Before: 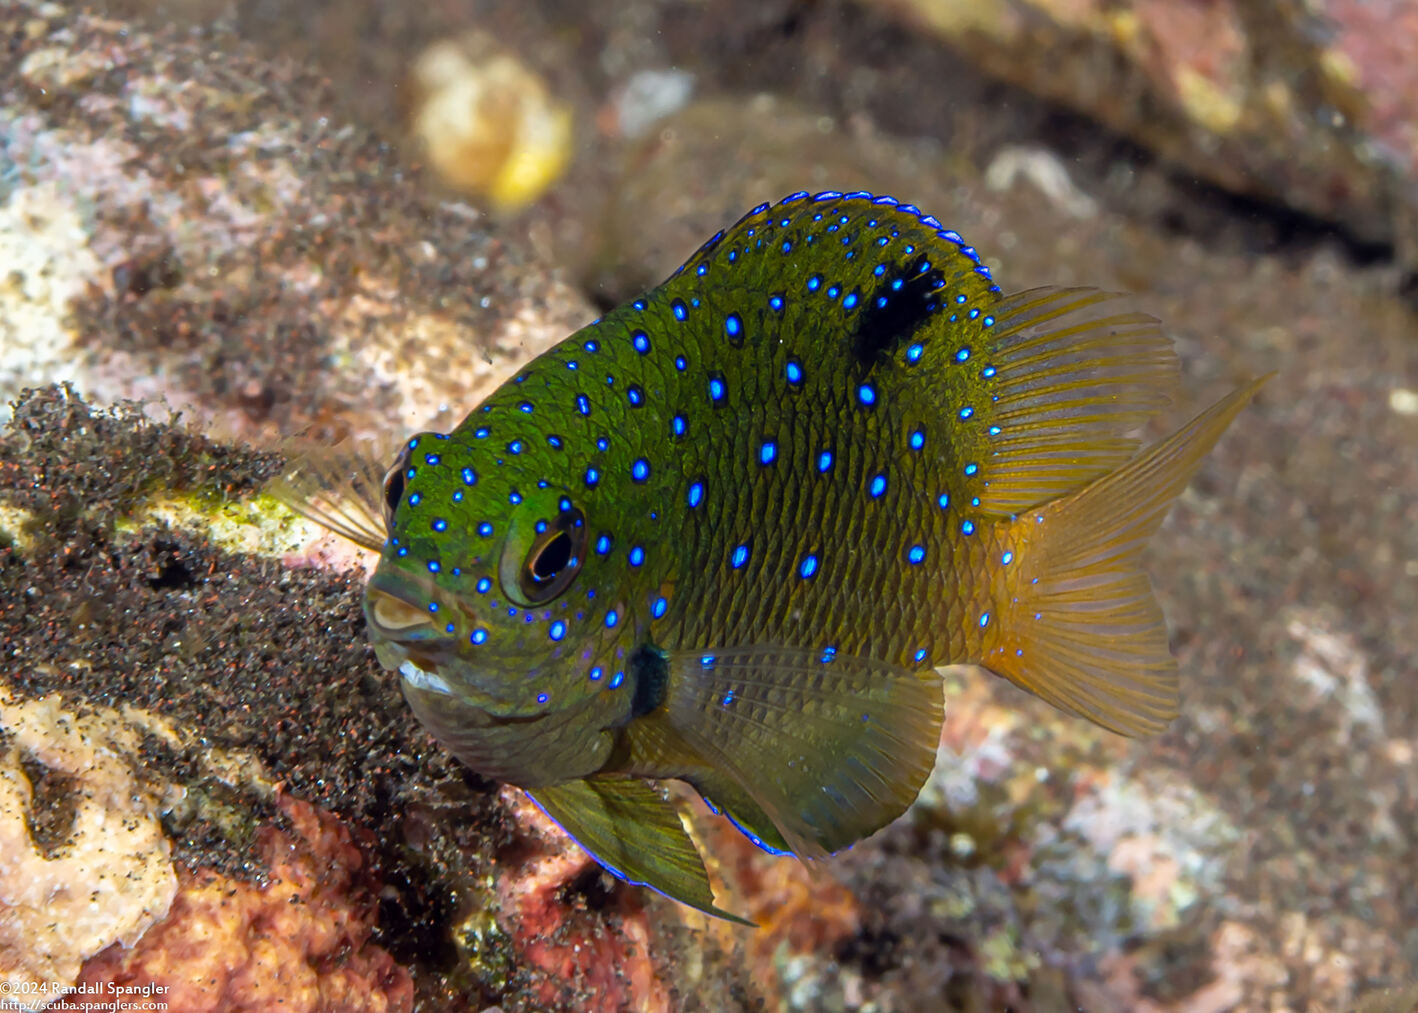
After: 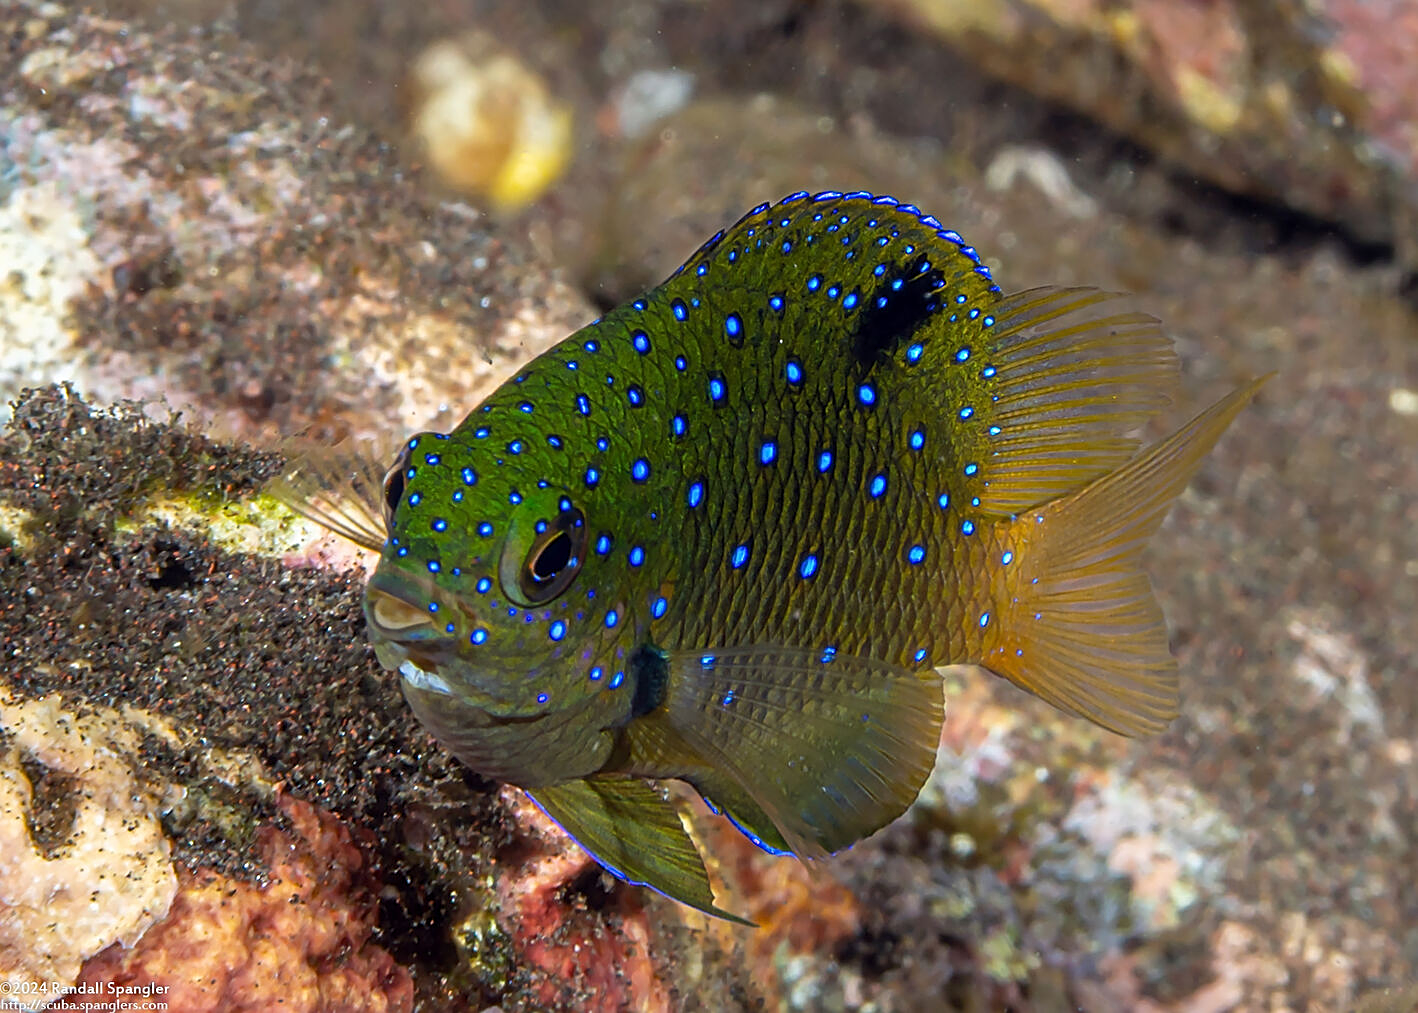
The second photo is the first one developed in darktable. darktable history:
sharpen: on, module defaults
levels: mode automatic, black 0.023%, white 99.97%, levels [0.062, 0.494, 0.925]
